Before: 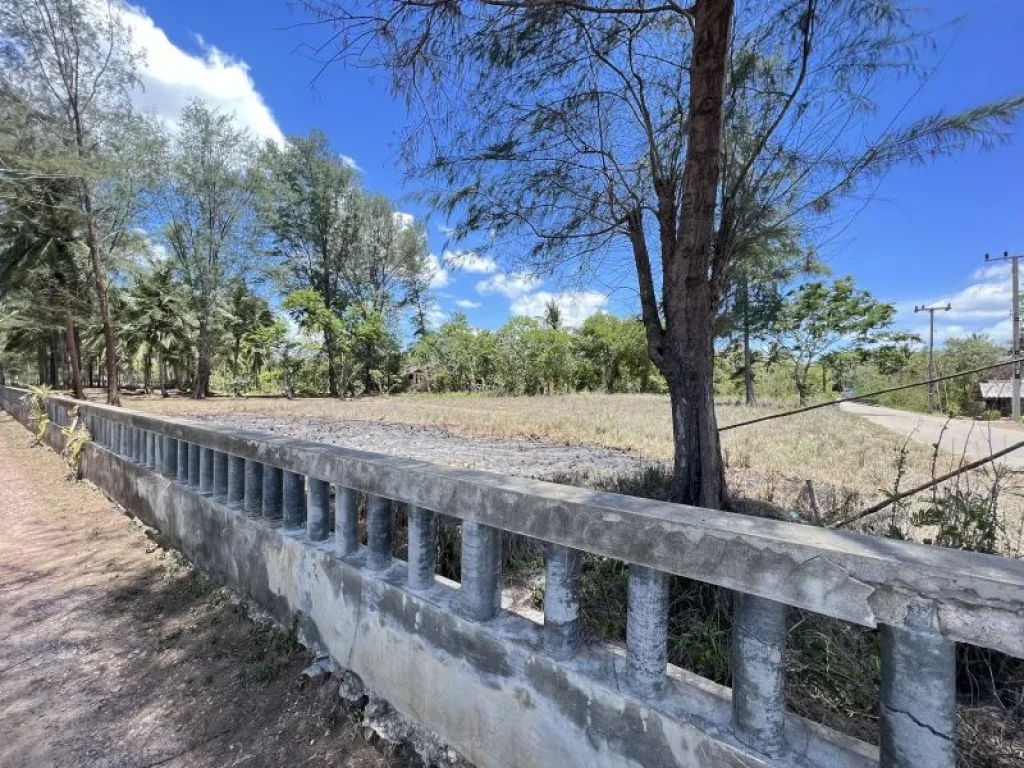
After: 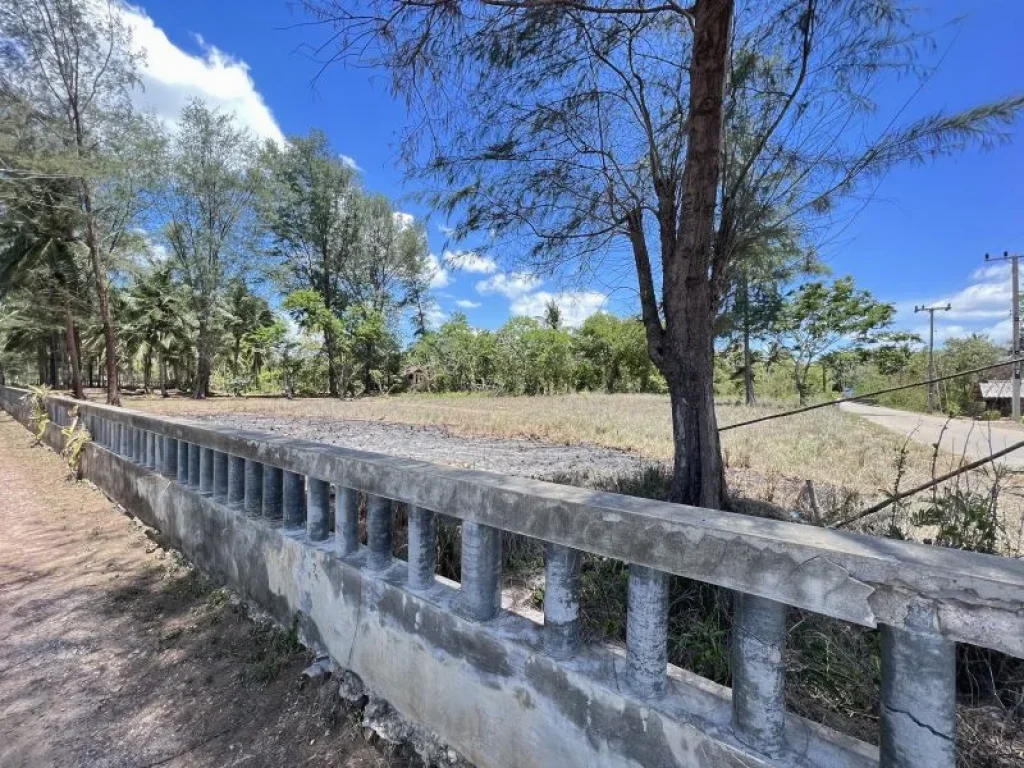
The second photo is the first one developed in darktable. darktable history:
contrast brightness saturation: contrast -0.02, brightness -0.01, saturation 0.03
shadows and highlights: low approximation 0.01, soften with gaussian
